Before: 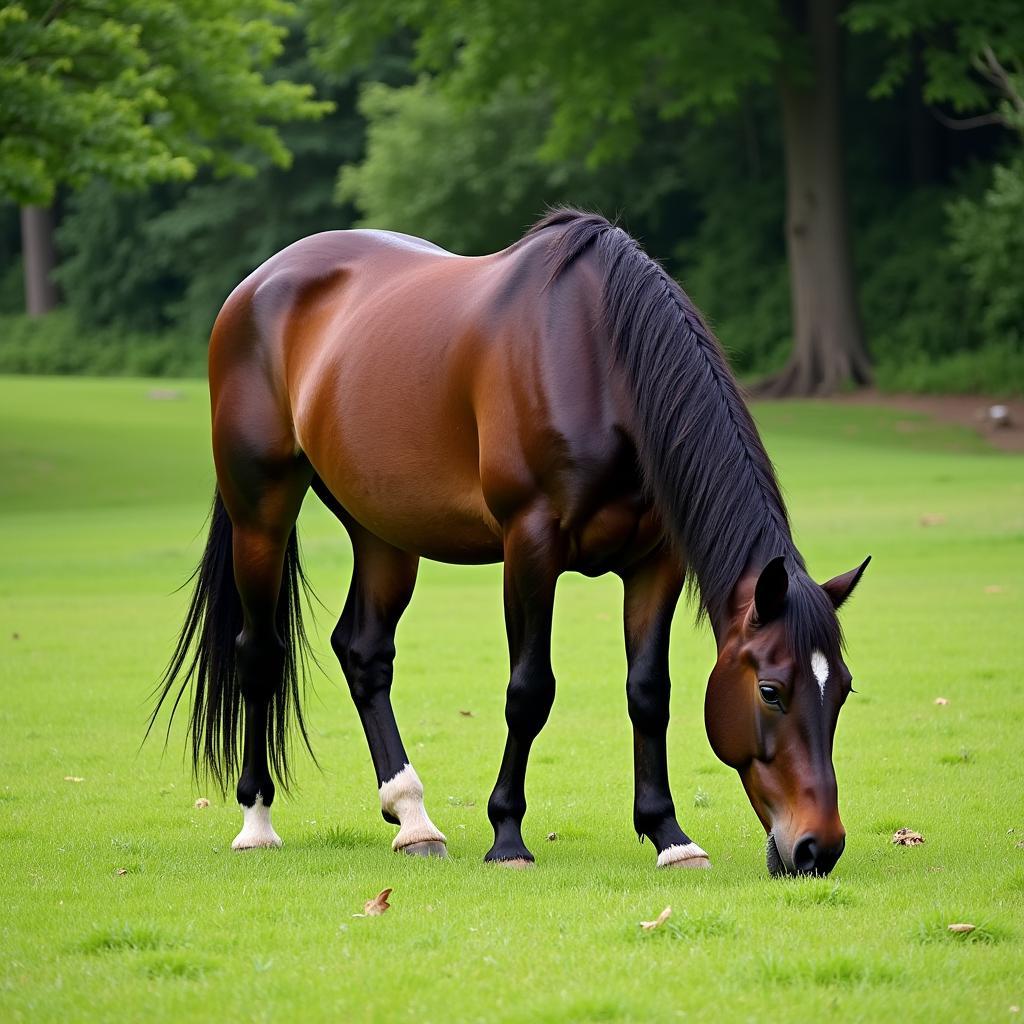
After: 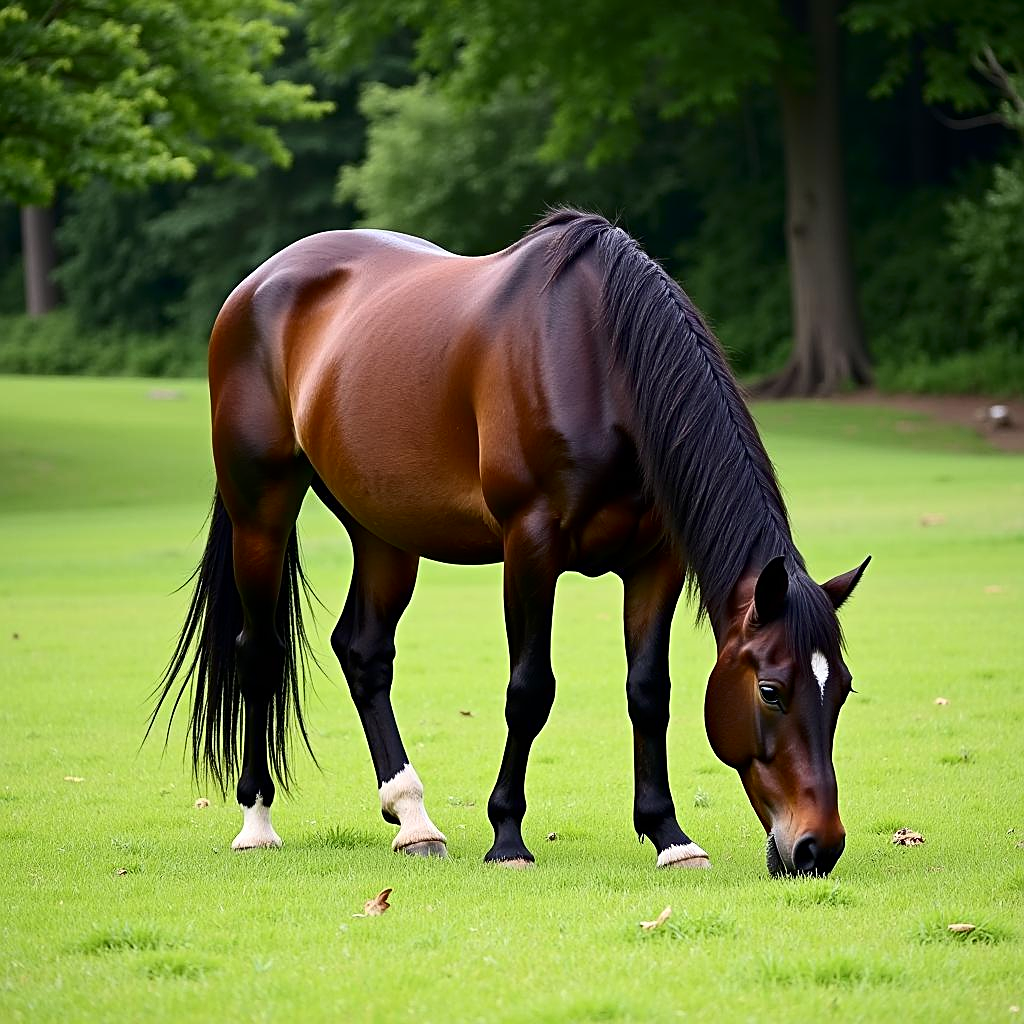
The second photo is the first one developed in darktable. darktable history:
contrast brightness saturation: contrast 0.215
sharpen: on, module defaults
